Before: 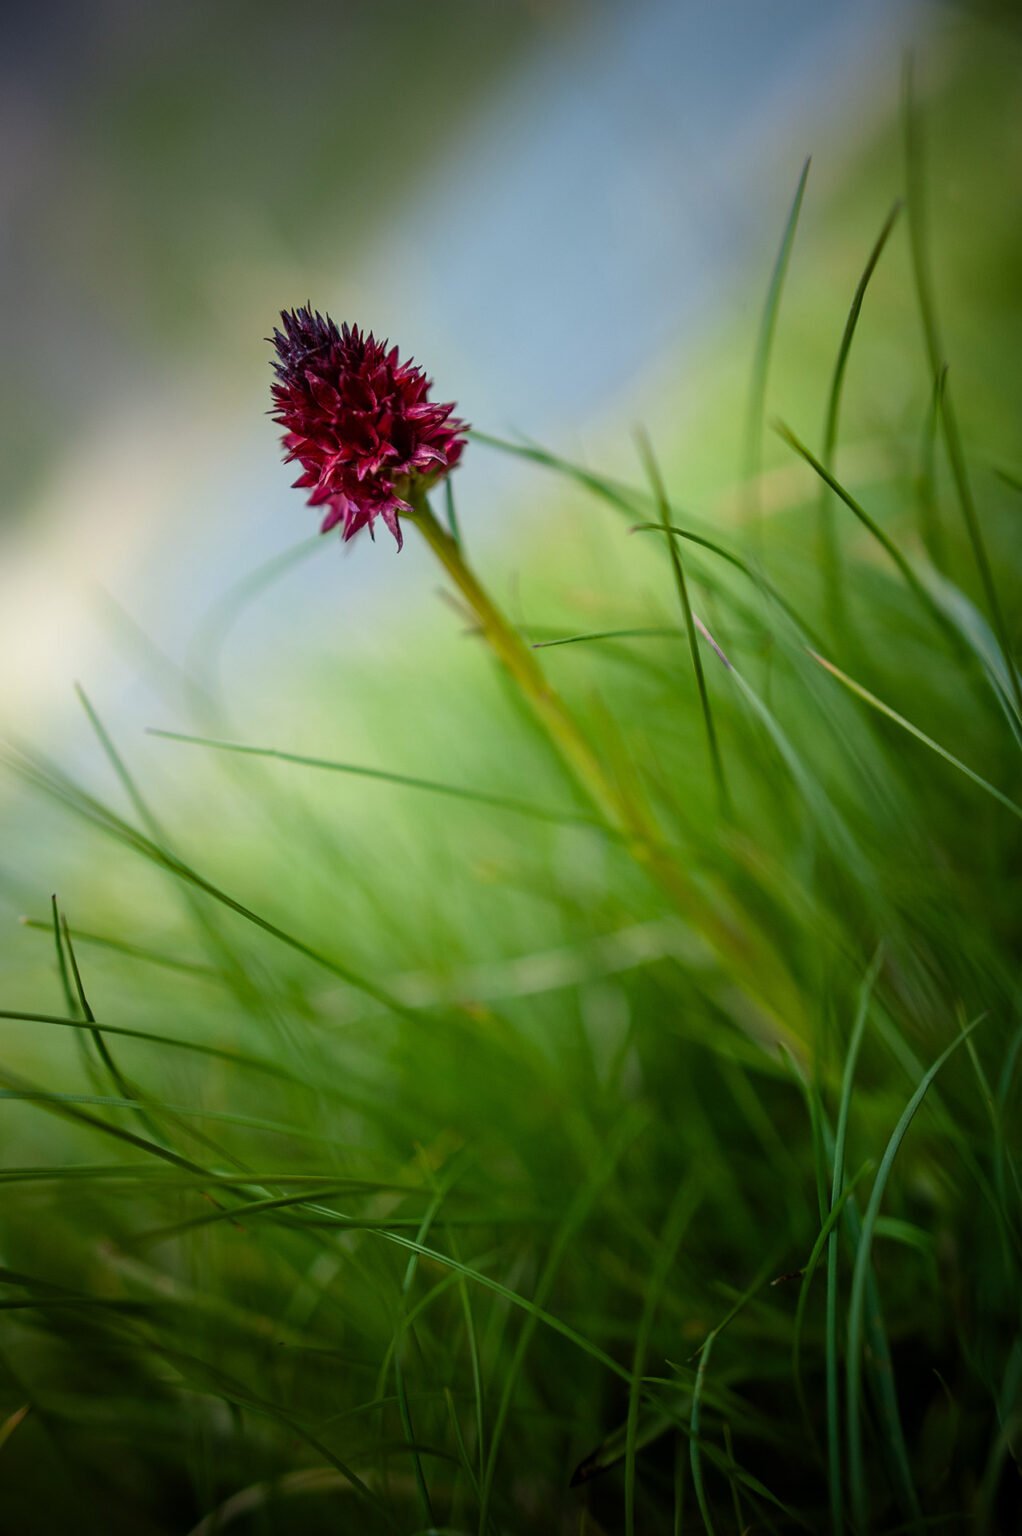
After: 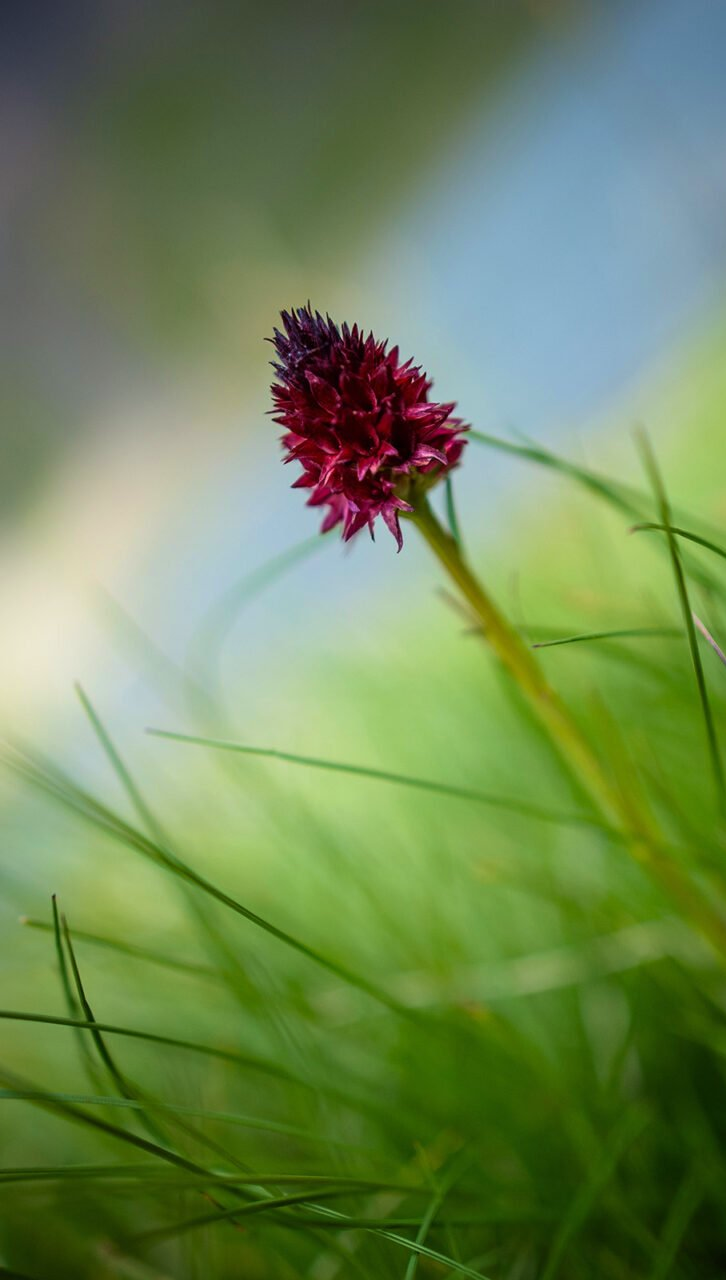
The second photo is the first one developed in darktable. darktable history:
tone equalizer: on, module defaults
crop: right 28.885%, bottom 16.626%
velvia: on, module defaults
